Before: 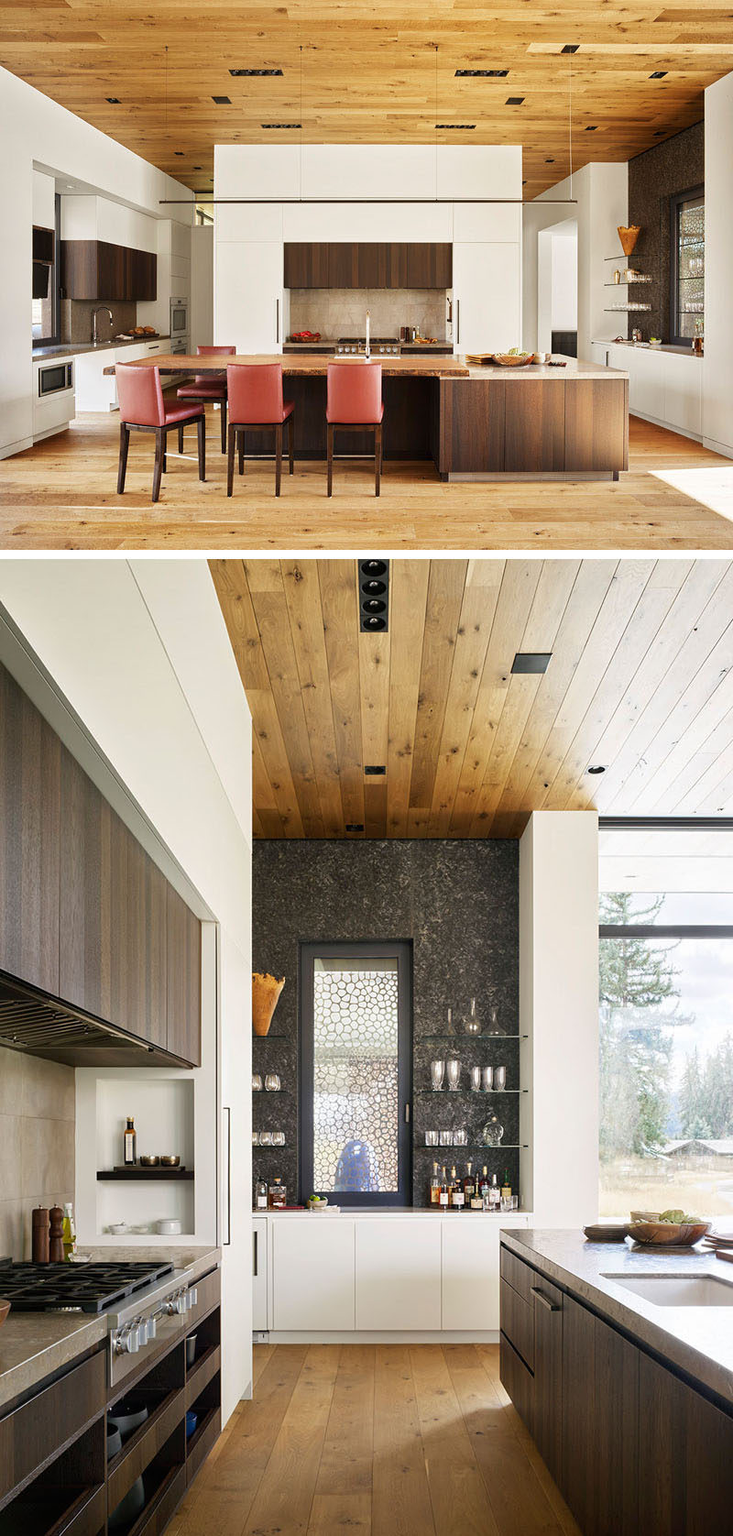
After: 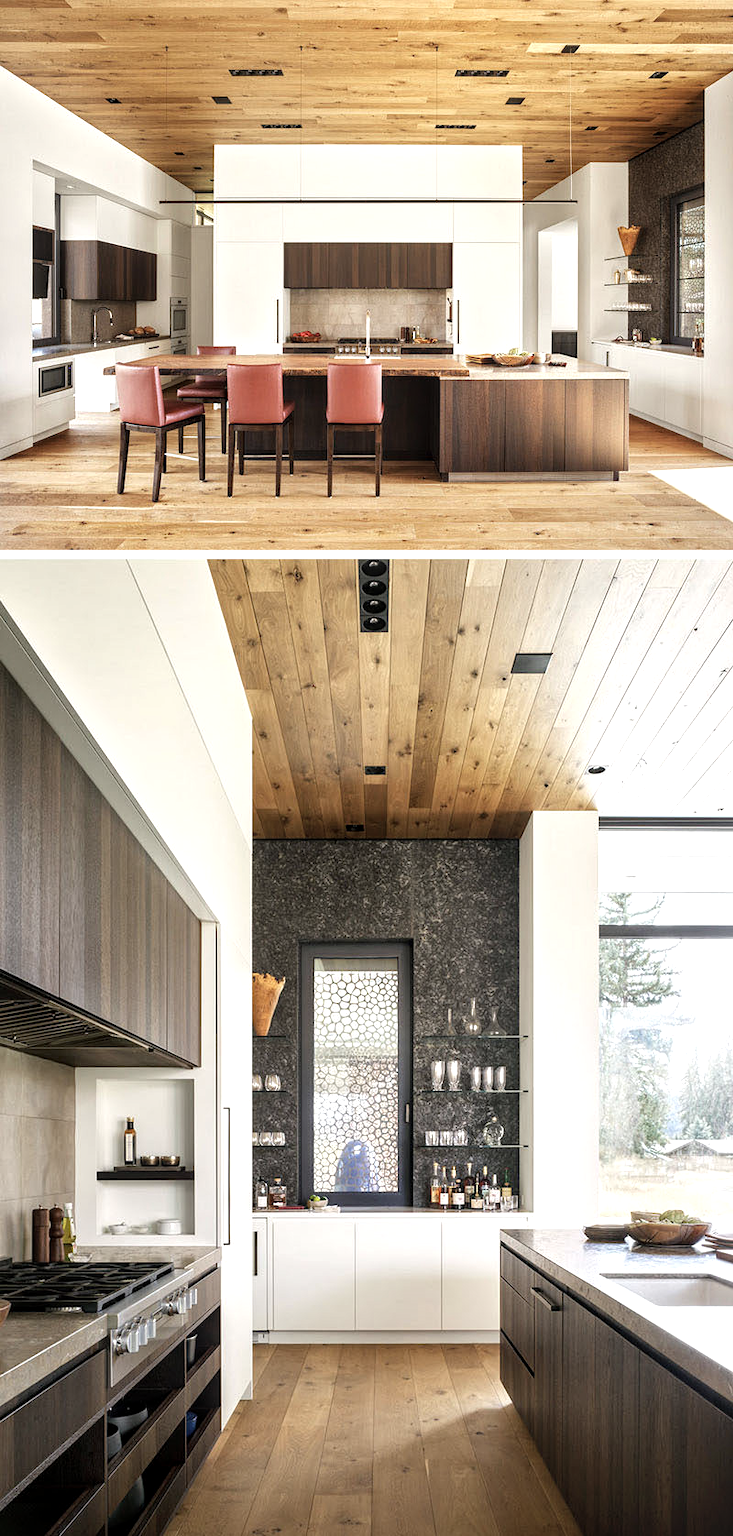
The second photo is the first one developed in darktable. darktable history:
color correction: highlights b* 0.007, saturation 0.767
tone equalizer: -8 EV -0.452 EV, -7 EV -0.41 EV, -6 EV -0.315 EV, -5 EV -0.199 EV, -3 EV 0.231 EV, -2 EV 0.357 EV, -1 EV 0.399 EV, +0 EV 0.396 EV
local contrast: on, module defaults
